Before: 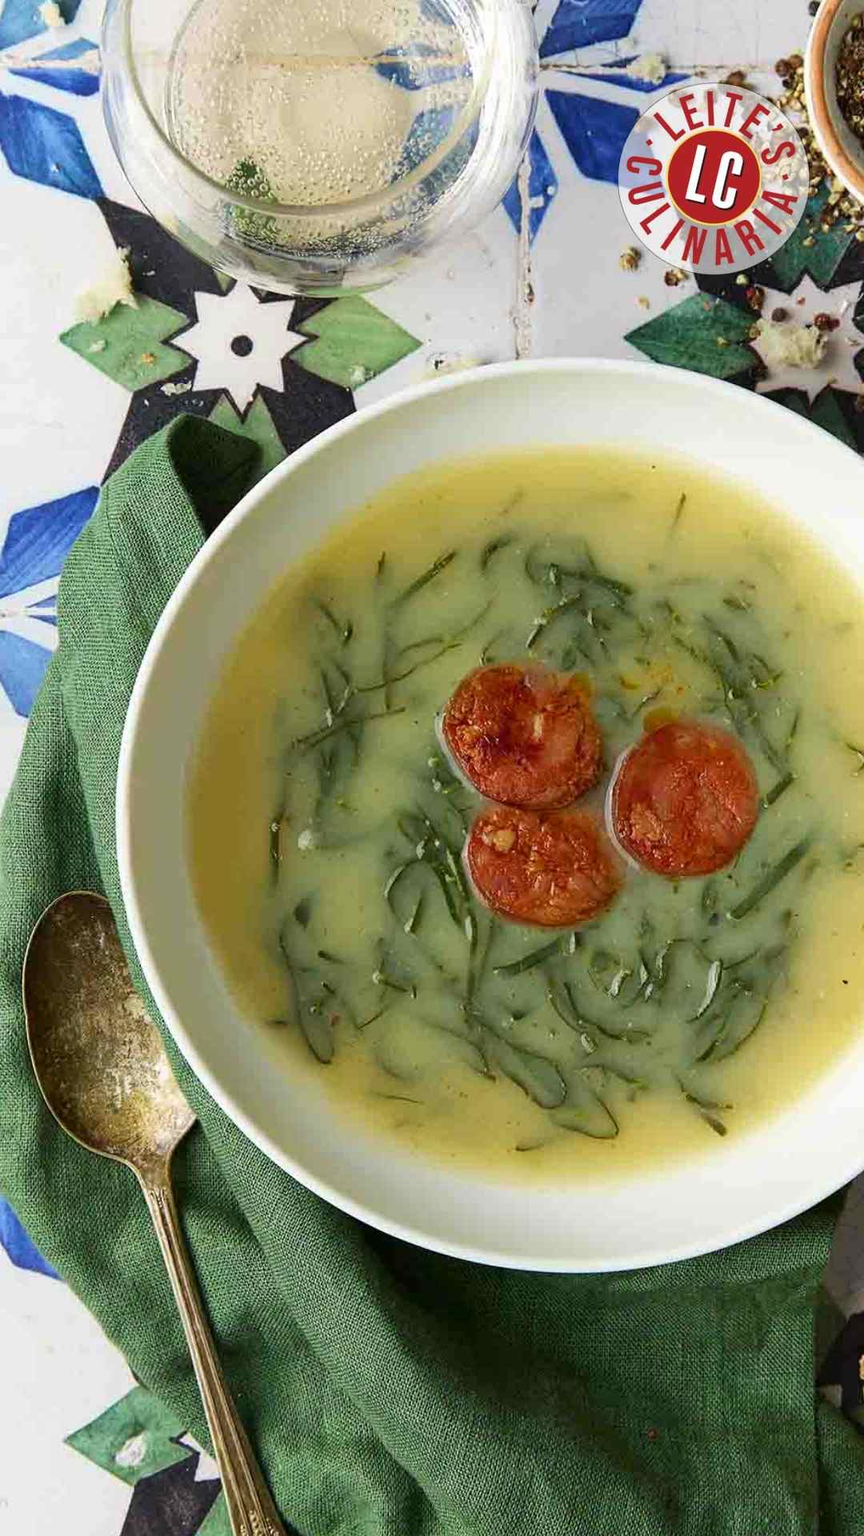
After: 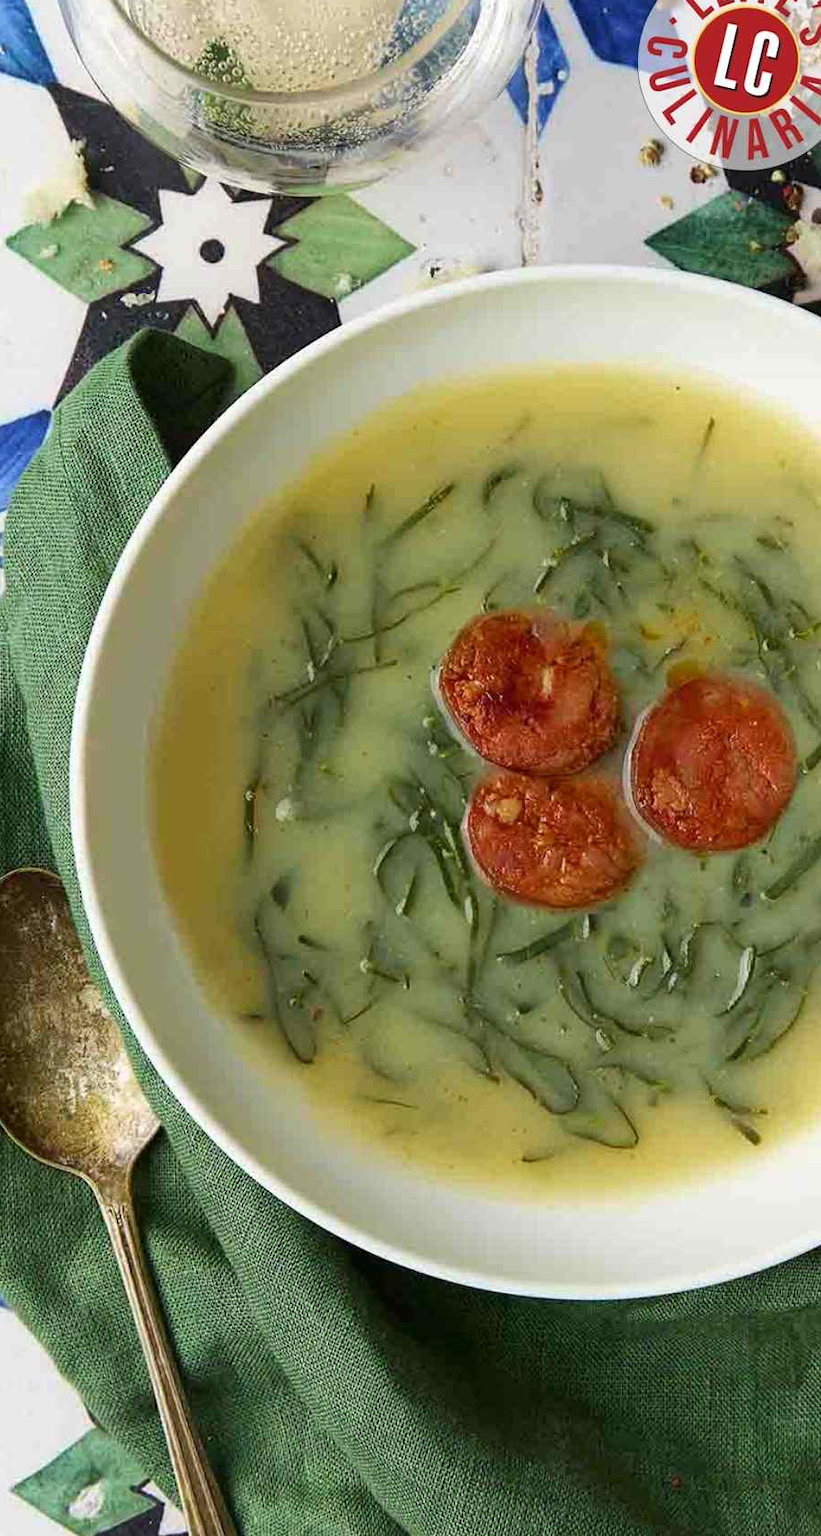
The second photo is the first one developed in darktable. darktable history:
contrast equalizer: octaves 7, y [[0.5 ×6], [0.5 ×6], [0.5, 0.5, 0.501, 0.545, 0.707, 0.863], [0 ×6], [0 ×6]]
crop: left 6.367%, top 8.074%, right 9.548%, bottom 3.528%
